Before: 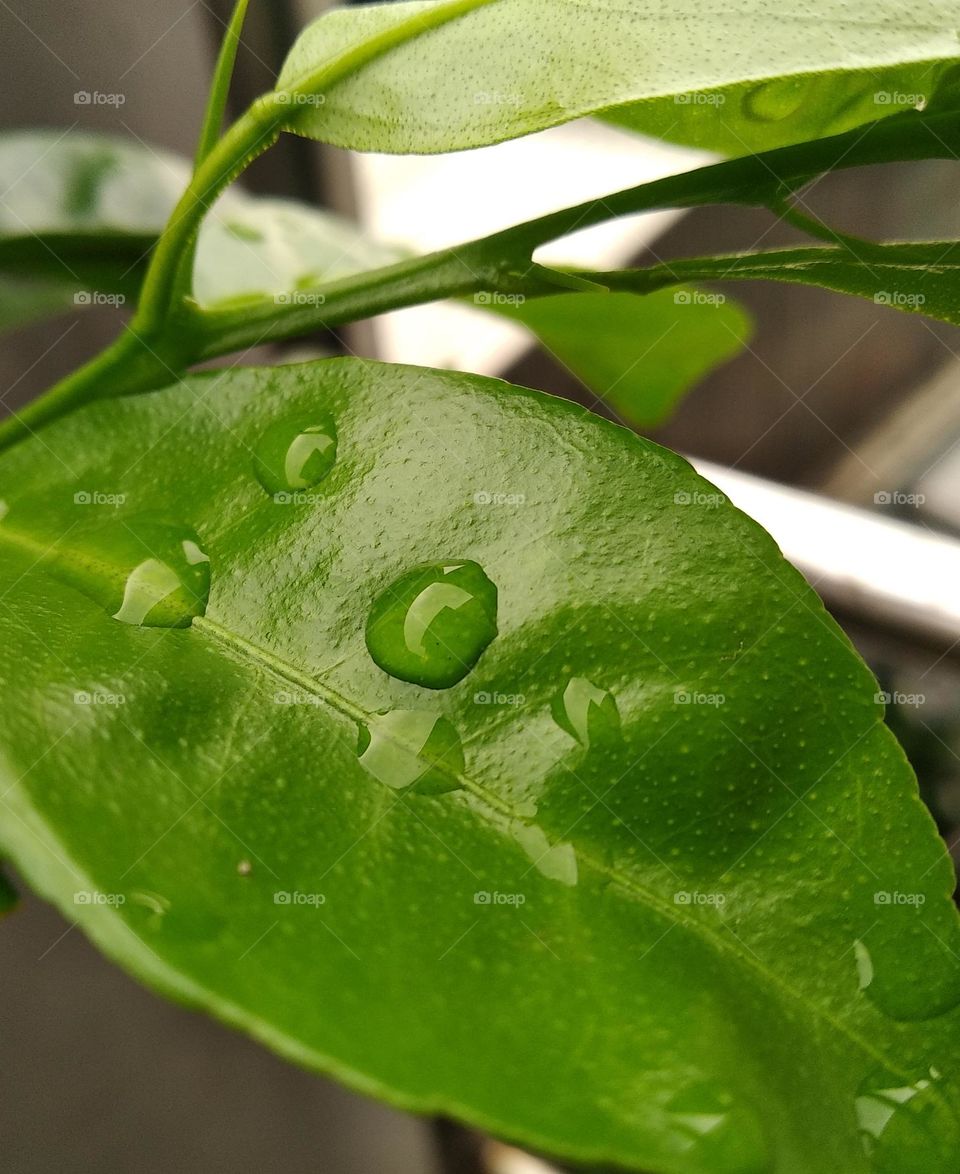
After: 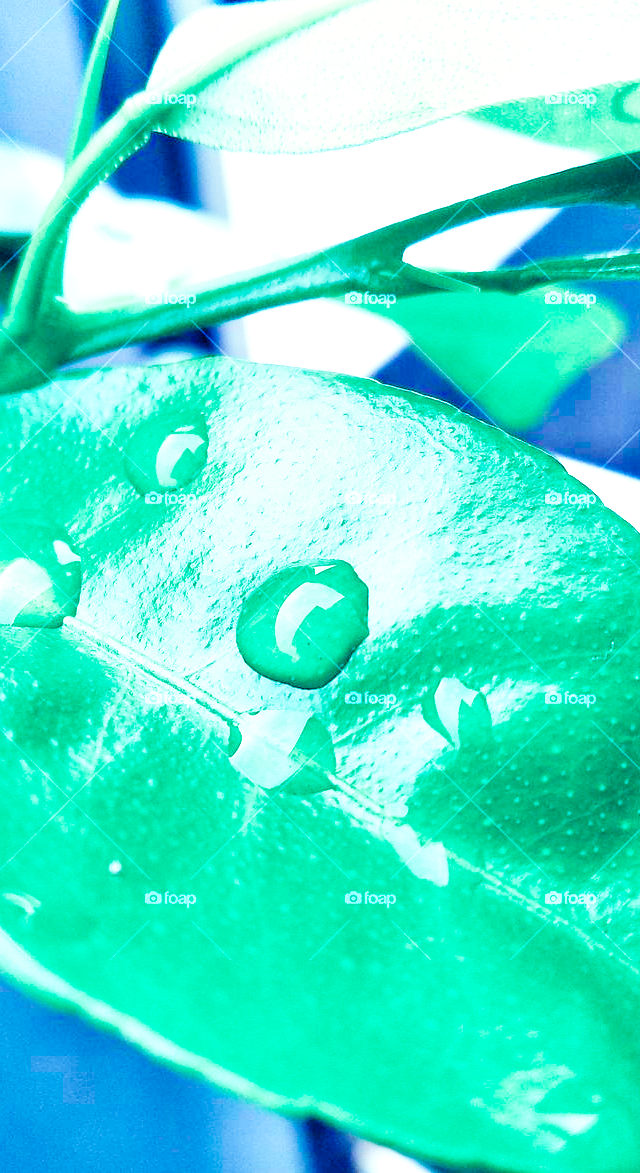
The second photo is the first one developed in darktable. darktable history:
base curve: curves: ch0 [(0, 0.003) (0.001, 0.002) (0.006, 0.004) (0.02, 0.022) (0.048, 0.086) (0.094, 0.234) (0.162, 0.431) (0.258, 0.629) (0.385, 0.8) (0.548, 0.918) (0.751, 0.988) (1, 1)], preserve colors none
color balance rgb: global offset › luminance -0.271%, global offset › chroma 0.311%, global offset › hue 259.54°, perceptual saturation grading › global saturation 20%, perceptual saturation grading › highlights -25.782%, perceptual saturation grading › shadows 50.189%, perceptual brilliance grading › global brilliance 2.971%, perceptual brilliance grading › highlights -3.269%, perceptual brilliance grading › shadows 3.491%
color correction: highlights b* 2.97
exposure: exposure 1 EV, compensate highlight preservation false
crop and rotate: left 13.485%, right 19.752%
local contrast: mode bilateral grid, contrast 20, coarseness 50, detail 119%, midtone range 0.2
color calibration: illuminant as shot in camera, x 0.483, y 0.43, temperature 2443.6 K
